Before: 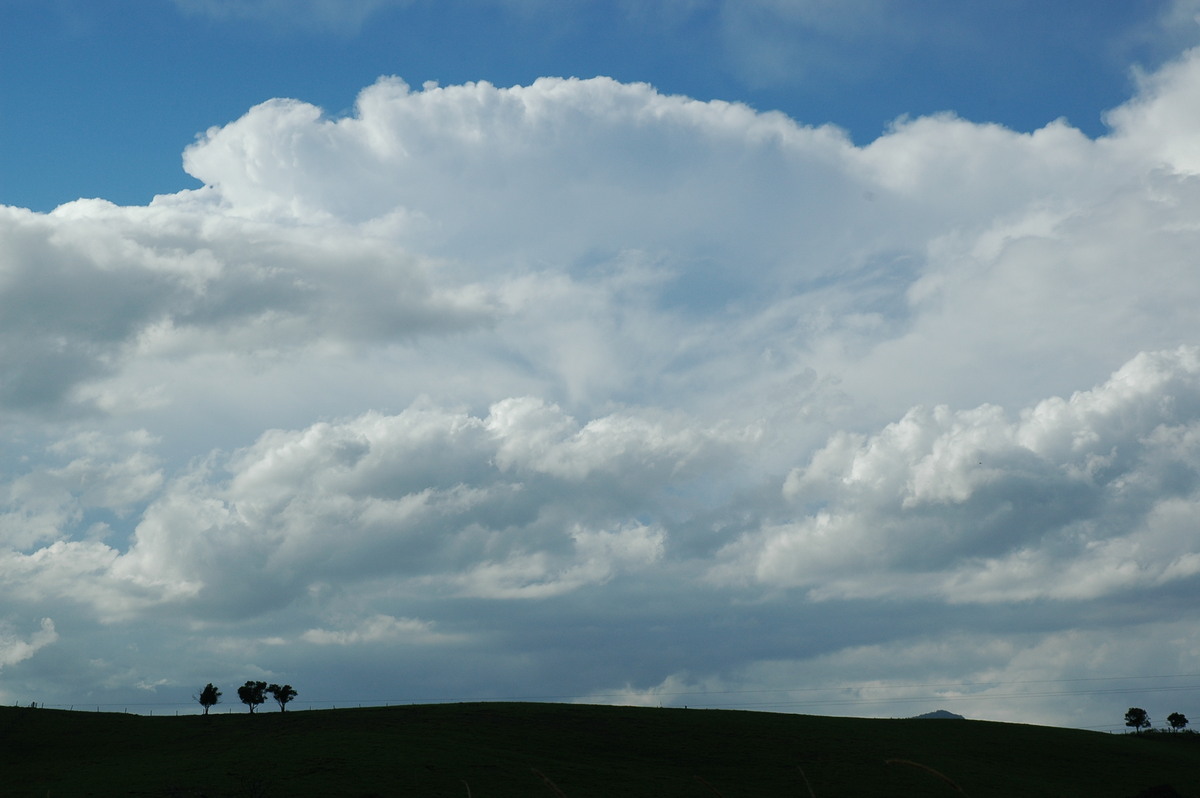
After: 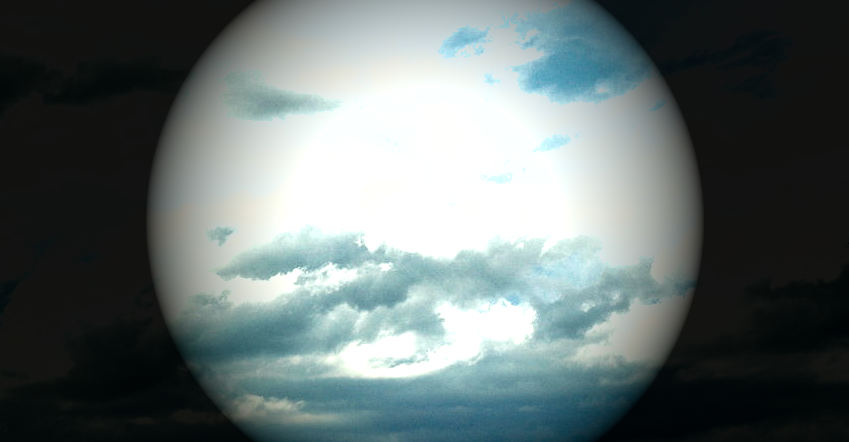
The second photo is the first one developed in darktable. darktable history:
crop: left 10.921%, top 27.616%, right 18.302%, bottom 16.976%
exposure: black level correction 0, exposure 1.518 EV, compensate exposure bias true, compensate highlight preservation false
contrast brightness saturation: contrast 0.077, saturation 0.016
vignetting: fall-off start 31.41%, fall-off radius 34.45%, brightness -0.994, saturation 0.491, unbound false
color balance rgb: shadows lift › chroma 0.772%, shadows lift › hue 115.66°, highlights gain › chroma 3.043%, highlights gain › hue 76.13°, linear chroma grading › global chroma 0.38%, perceptual saturation grading › global saturation 27.585%, perceptual saturation grading › highlights -25.822%, perceptual saturation grading › shadows 26.103%
shadows and highlights: soften with gaussian
local contrast: highlights 79%, shadows 56%, detail 173%, midtone range 0.421
